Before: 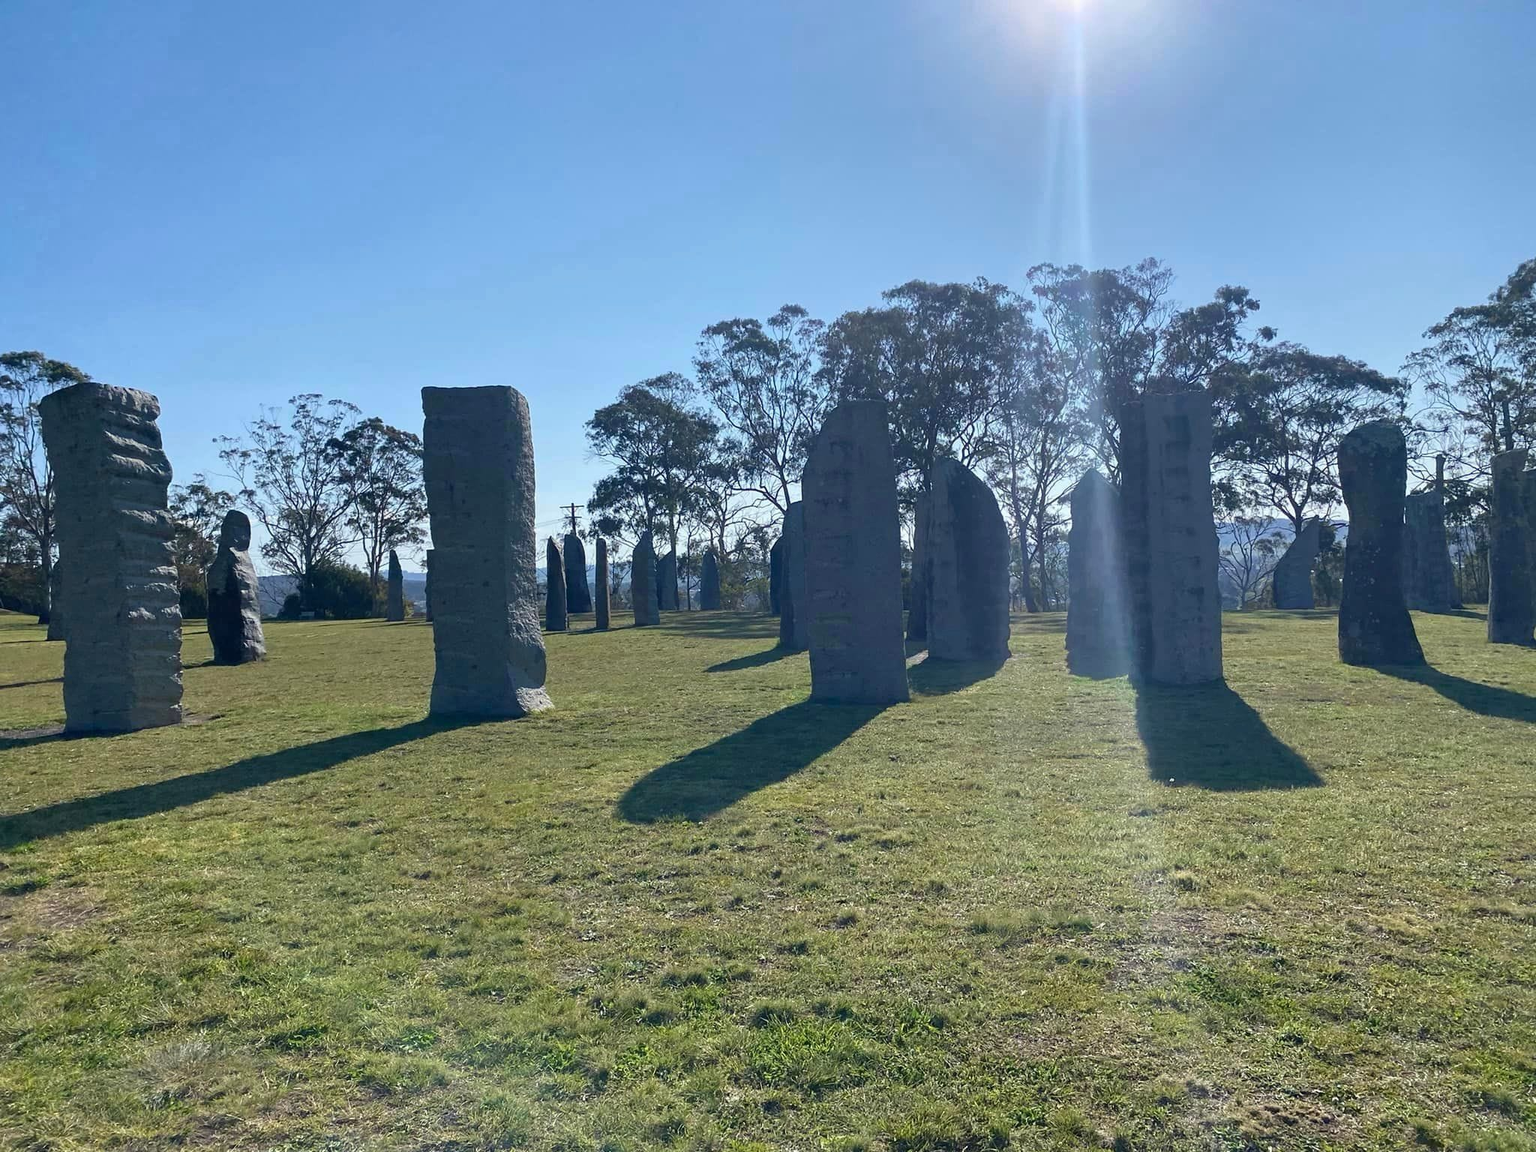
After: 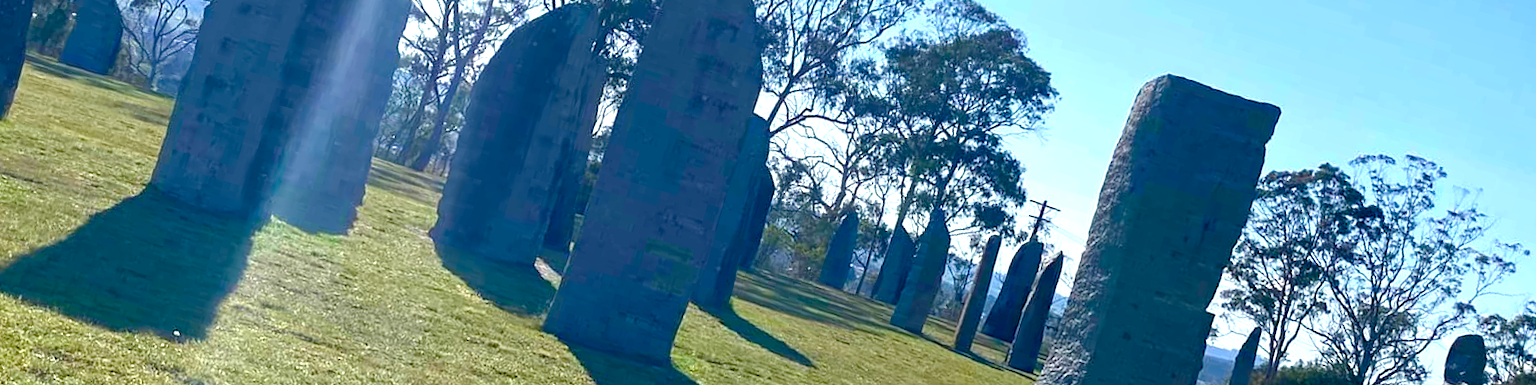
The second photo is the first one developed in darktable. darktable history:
color balance rgb: linear chroma grading › shadows -2.2%, linear chroma grading › highlights -15%, linear chroma grading › global chroma -10%, linear chroma grading › mid-tones -10%, perceptual saturation grading › global saturation 45%, perceptual saturation grading › highlights -50%, perceptual saturation grading › shadows 30%, perceptual brilliance grading › global brilliance 18%, global vibrance 45%
crop and rotate: angle 16.12°, top 30.835%, bottom 35.653%
